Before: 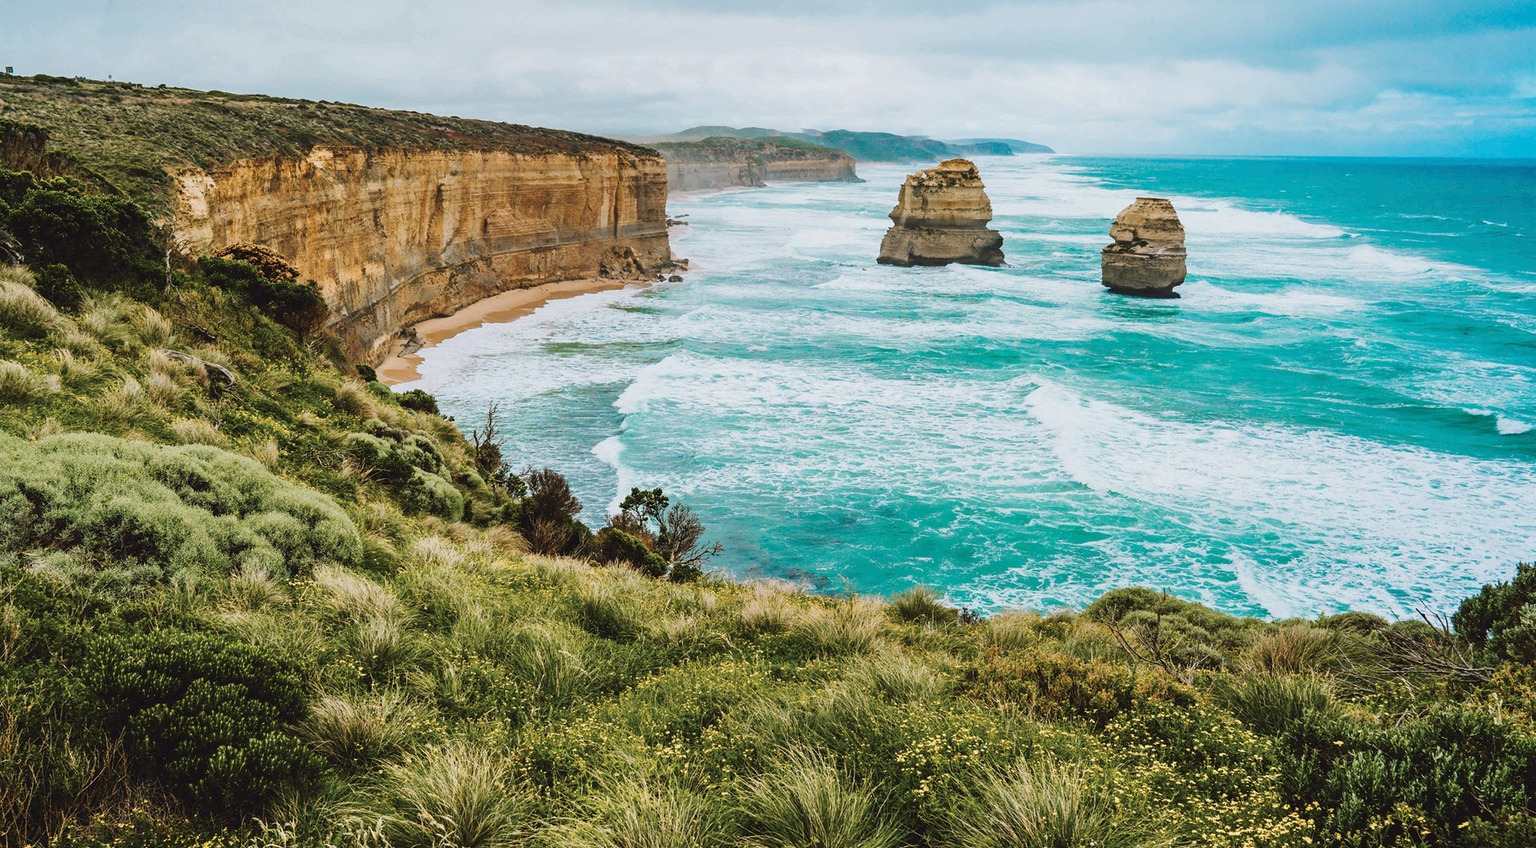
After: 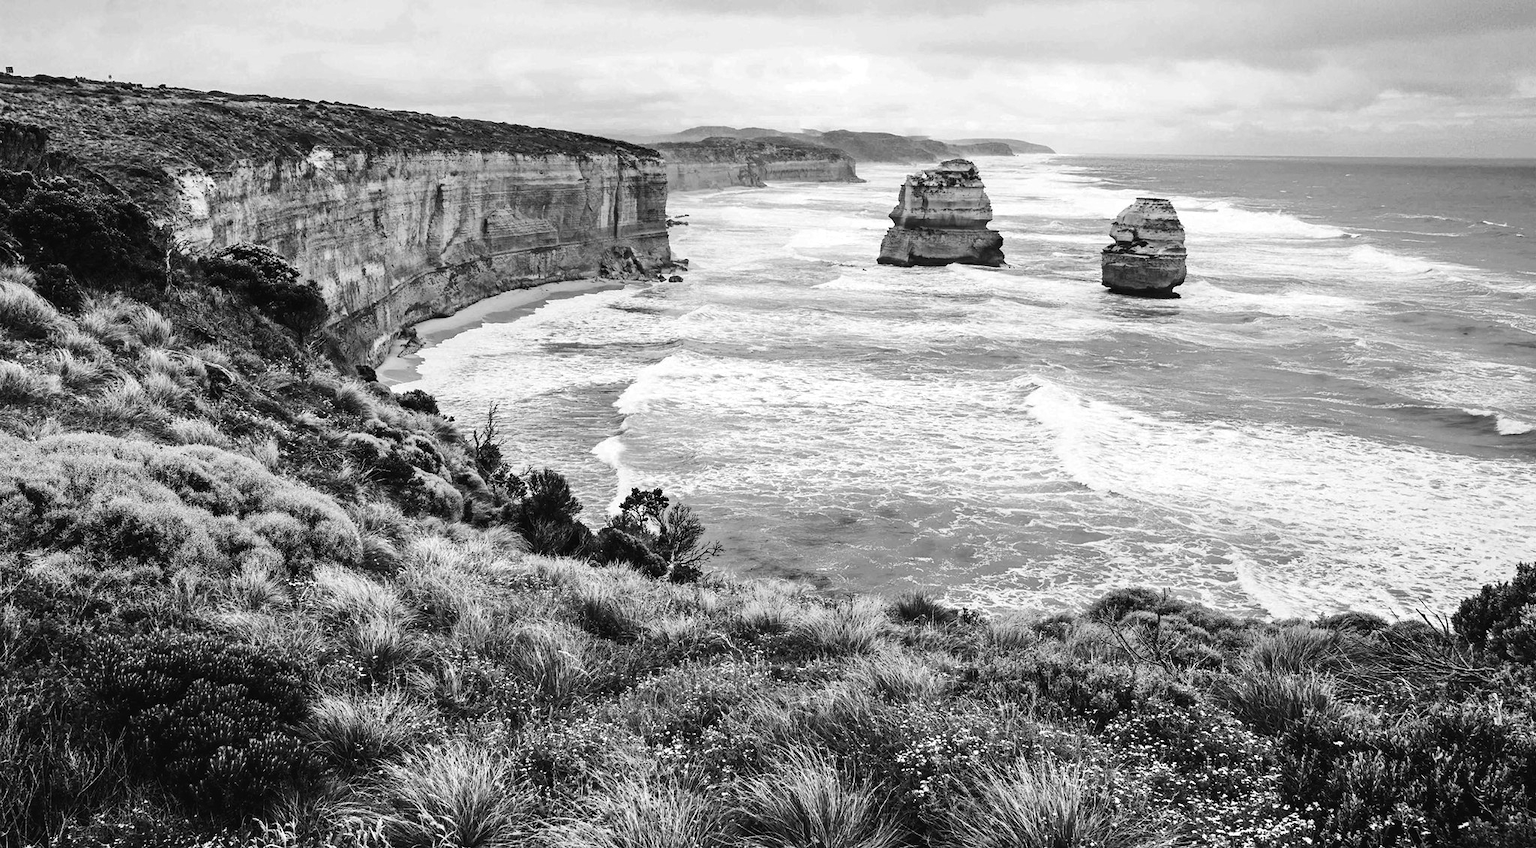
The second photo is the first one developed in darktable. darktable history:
exposure: exposure -0.064 EV, compensate highlight preservation false
monochrome: a -74.22, b 78.2
haze removal: compatibility mode true, adaptive false
tone equalizer: -8 EV -0.75 EV, -7 EV -0.7 EV, -6 EV -0.6 EV, -5 EV -0.4 EV, -3 EV 0.4 EV, -2 EV 0.6 EV, -1 EV 0.7 EV, +0 EV 0.75 EV, edges refinement/feathering 500, mask exposure compensation -1.57 EV, preserve details no
